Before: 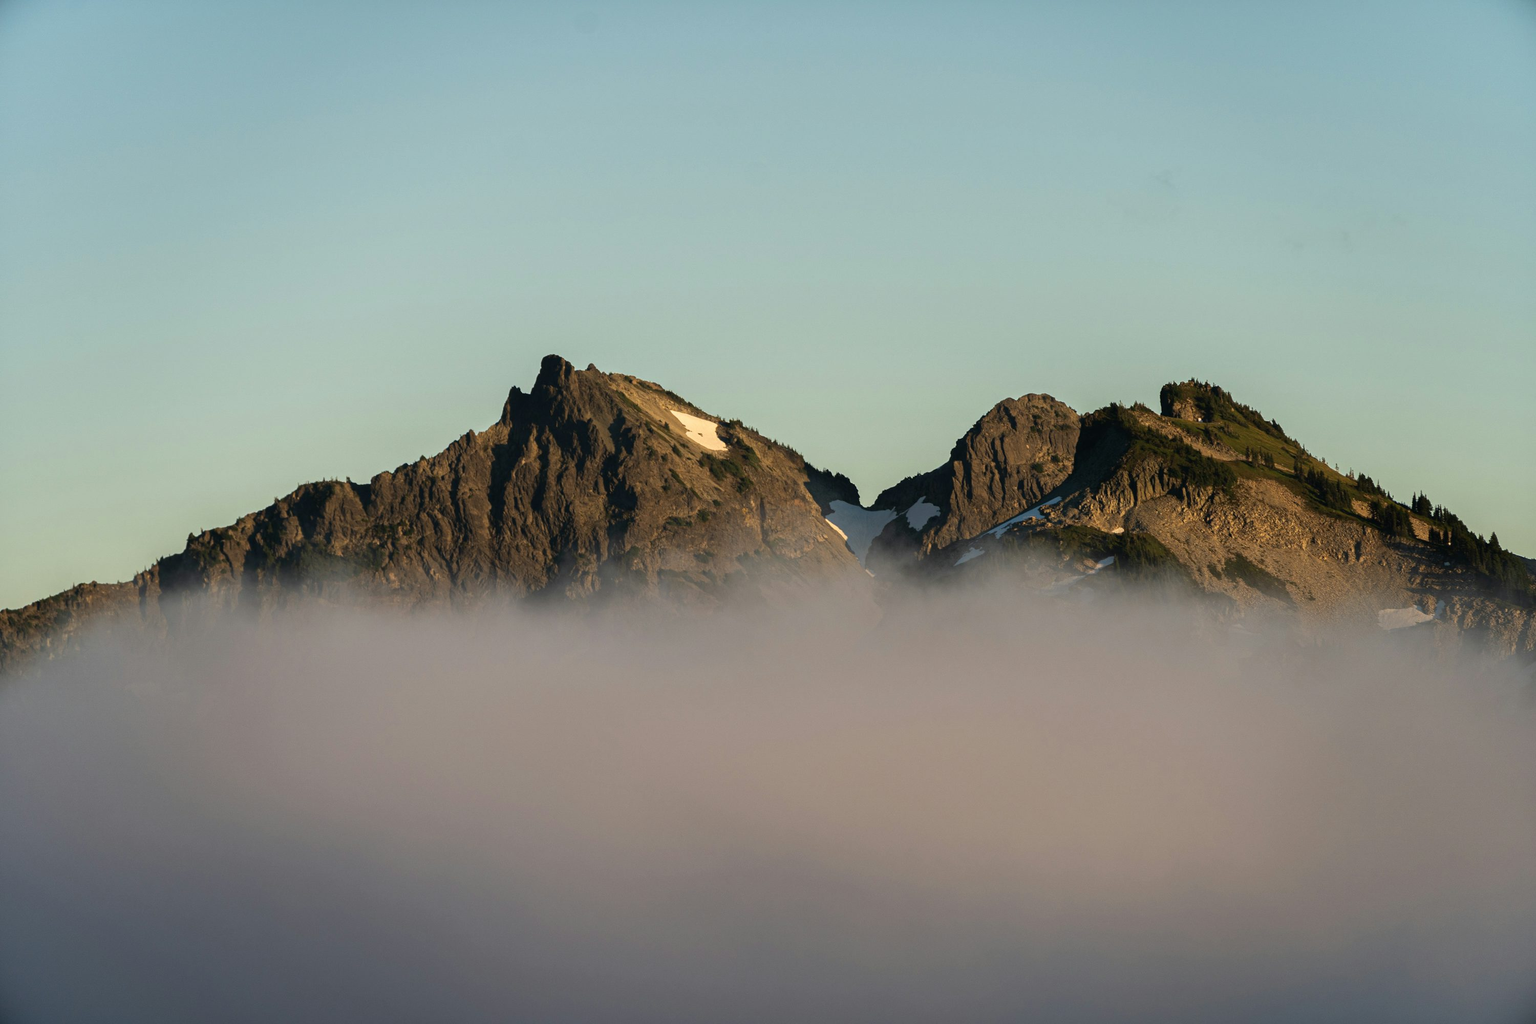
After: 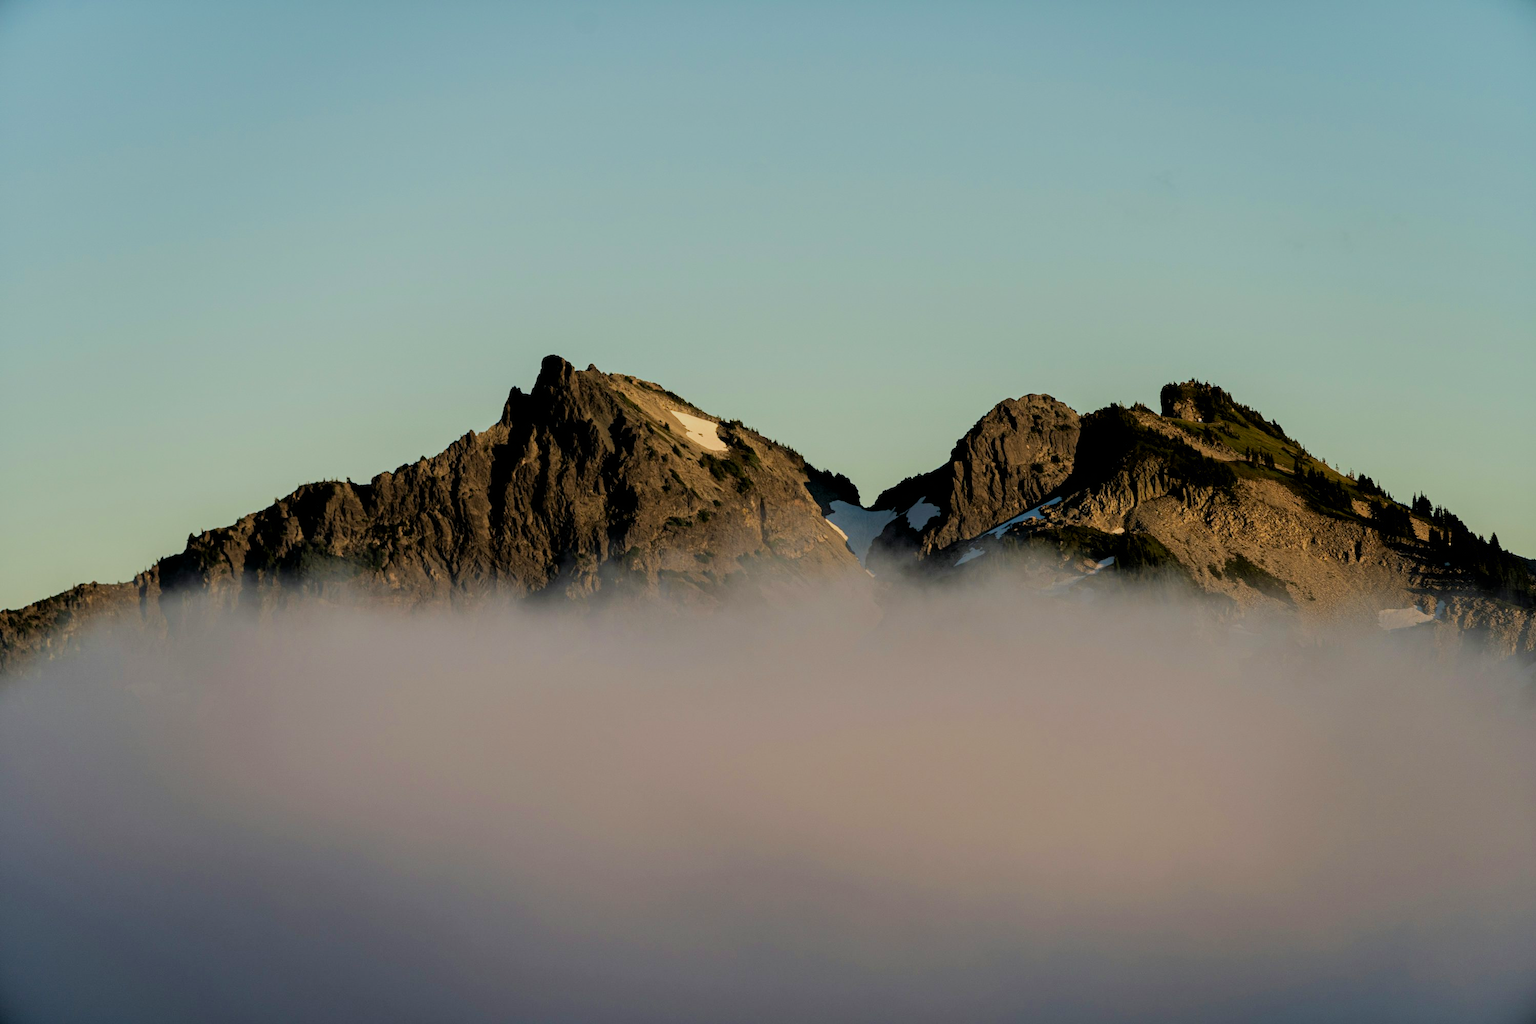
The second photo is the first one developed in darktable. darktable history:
filmic rgb: black relative exposure -6.71 EV, white relative exposure 4.56 EV, hardness 3.25
tone equalizer: edges refinement/feathering 500, mask exposure compensation -1.57 EV, preserve details no
velvia: on, module defaults
exposure: black level correction 0.011, compensate exposure bias true, compensate highlight preservation false
